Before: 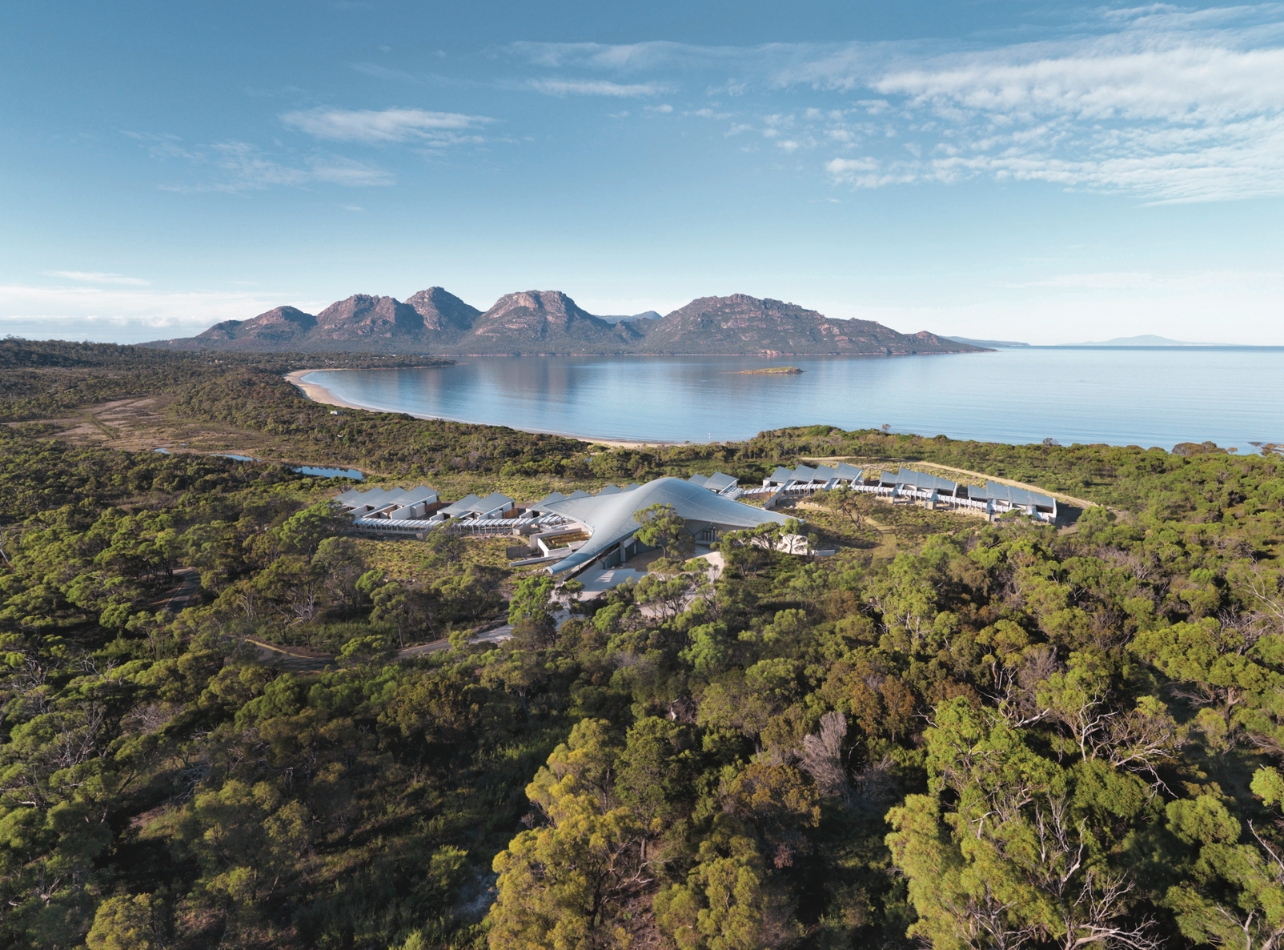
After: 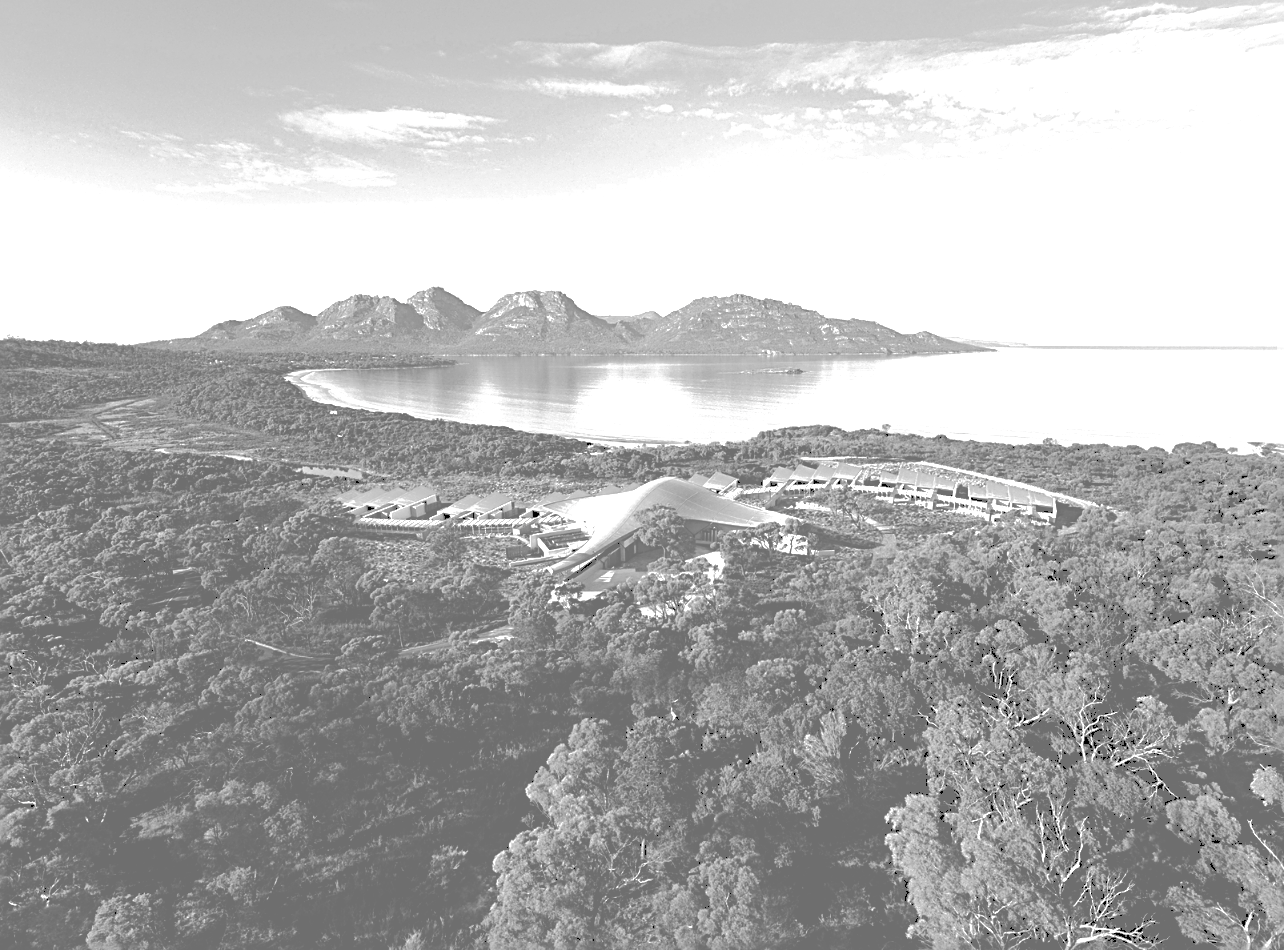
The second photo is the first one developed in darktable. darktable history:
color calibration: output gray [0.21, 0.42, 0.37, 0], gray › normalize channels true, illuminant same as pipeline (D50), adaptation XYZ, x 0.346, y 0.359, gamut compression 0
exposure: black level correction 0, exposure 1.1 EV, compensate exposure bias true, compensate highlight preservation false
sharpen: radius 2.676, amount 0.669
tone curve: curves: ch0 [(0, 0) (0.003, 0.464) (0.011, 0.464) (0.025, 0.464) (0.044, 0.464) (0.069, 0.464) (0.1, 0.463) (0.136, 0.463) (0.177, 0.464) (0.224, 0.469) (0.277, 0.482) (0.335, 0.501) (0.399, 0.53) (0.468, 0.567) (0.543, 0.61) (0.623, 0.663) (0.709, 0.718) (0.801, 0.779) (0.898, 0.842) (1, 1)], preserve colors none
